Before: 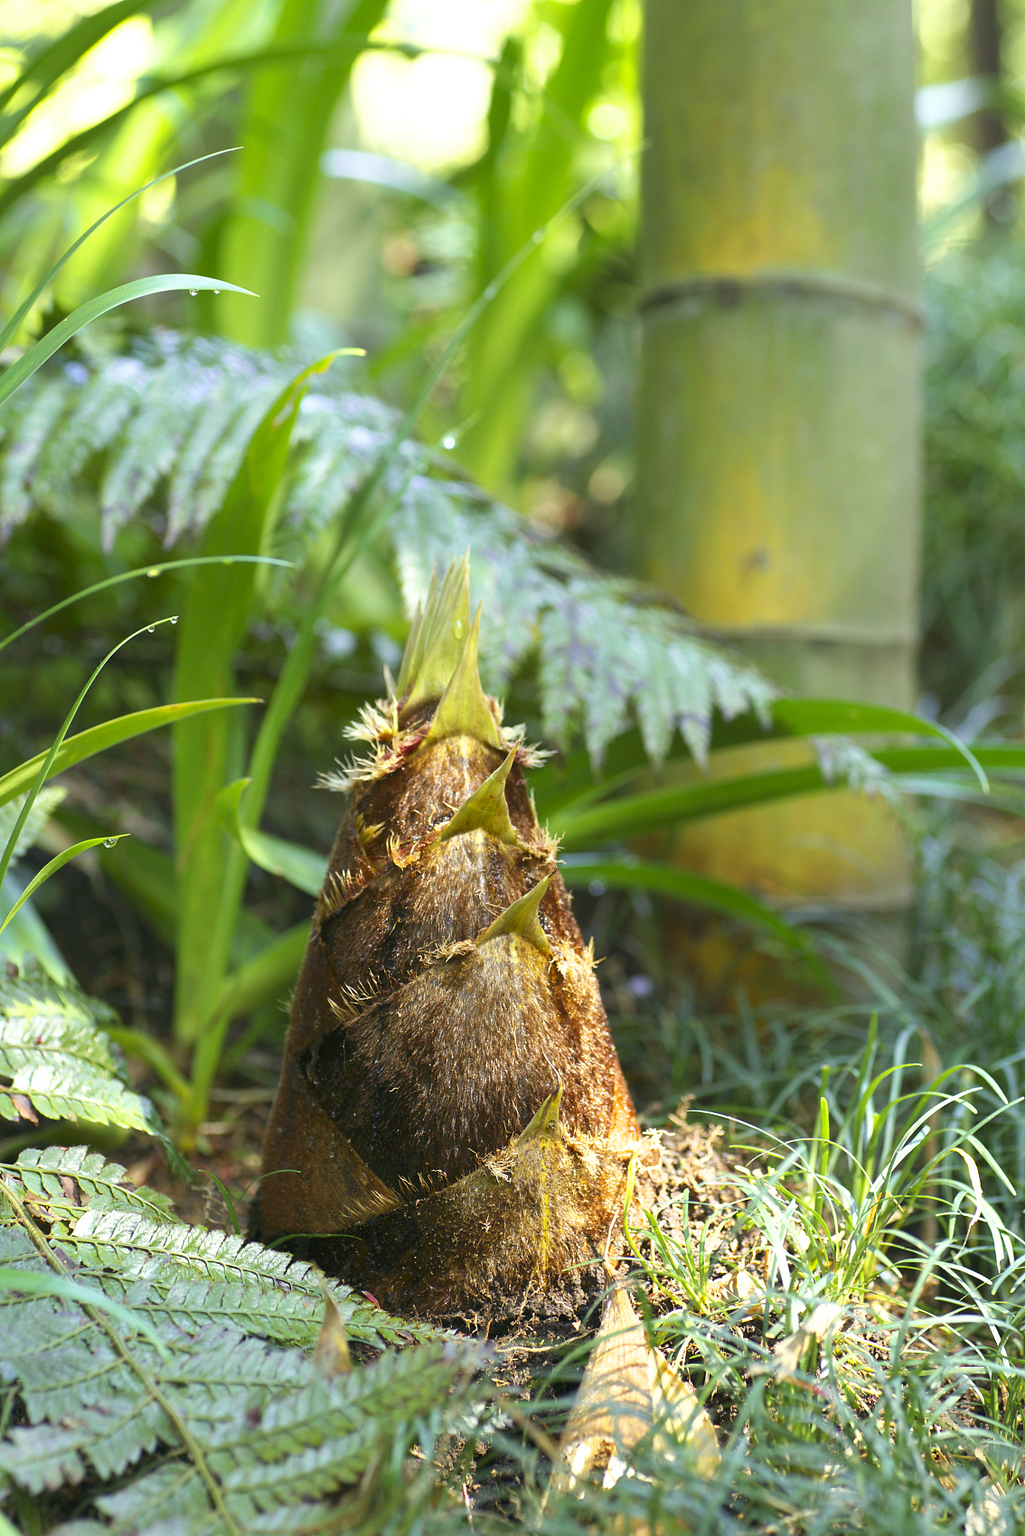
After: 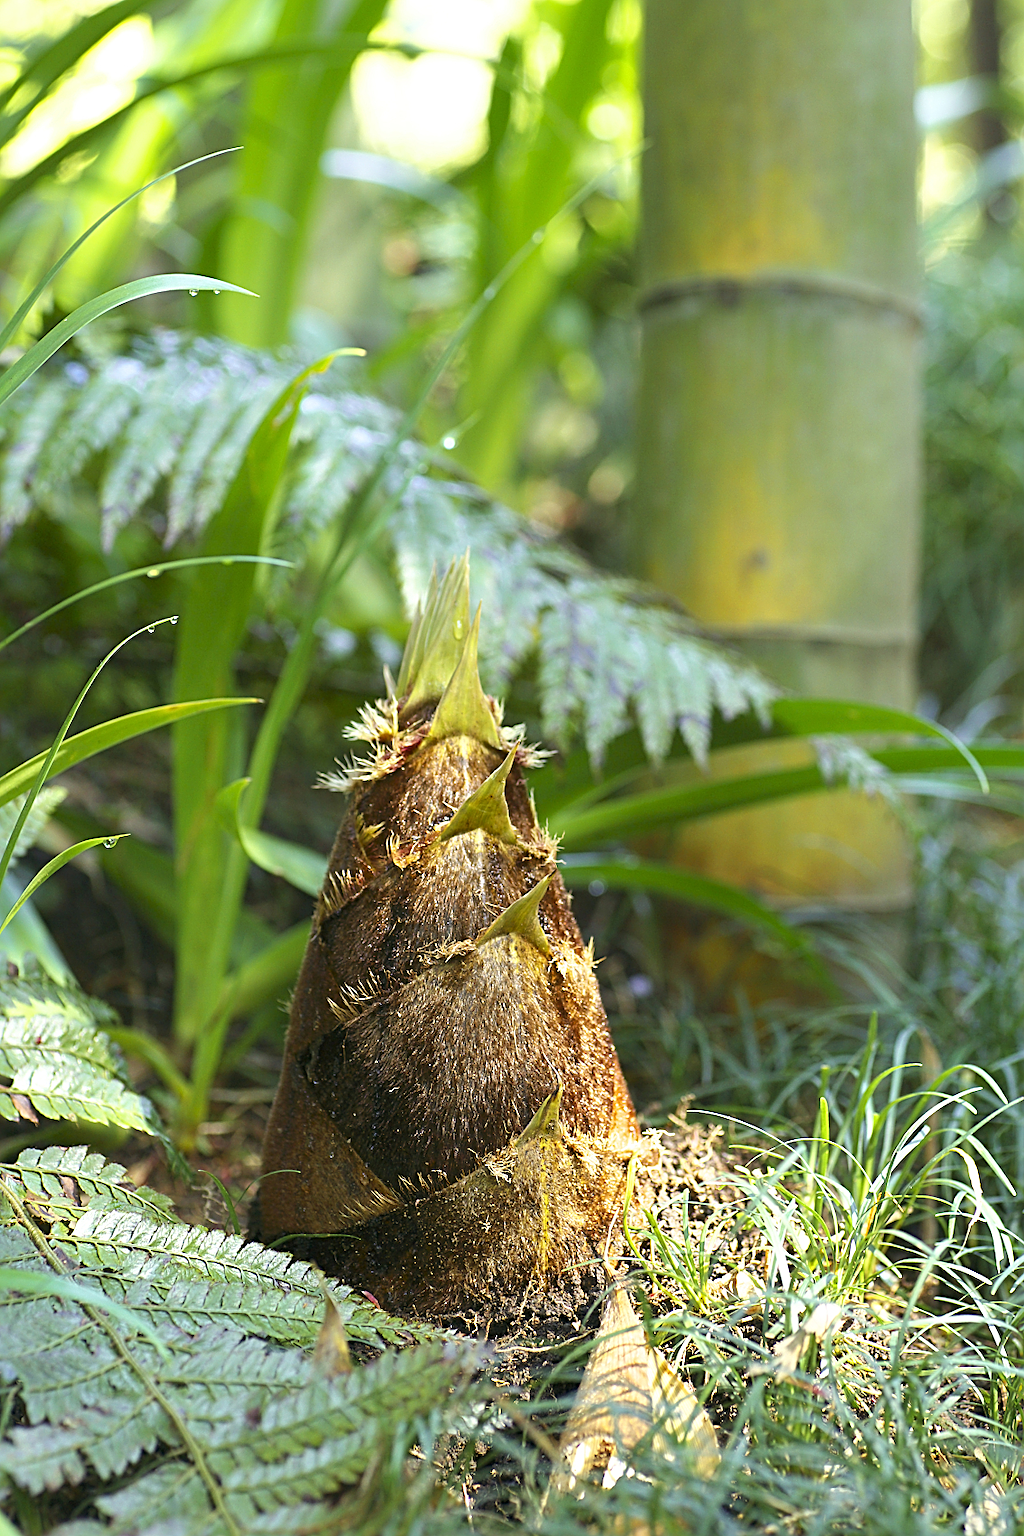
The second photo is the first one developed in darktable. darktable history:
sharpen: radius 2.535, amount 0.63
